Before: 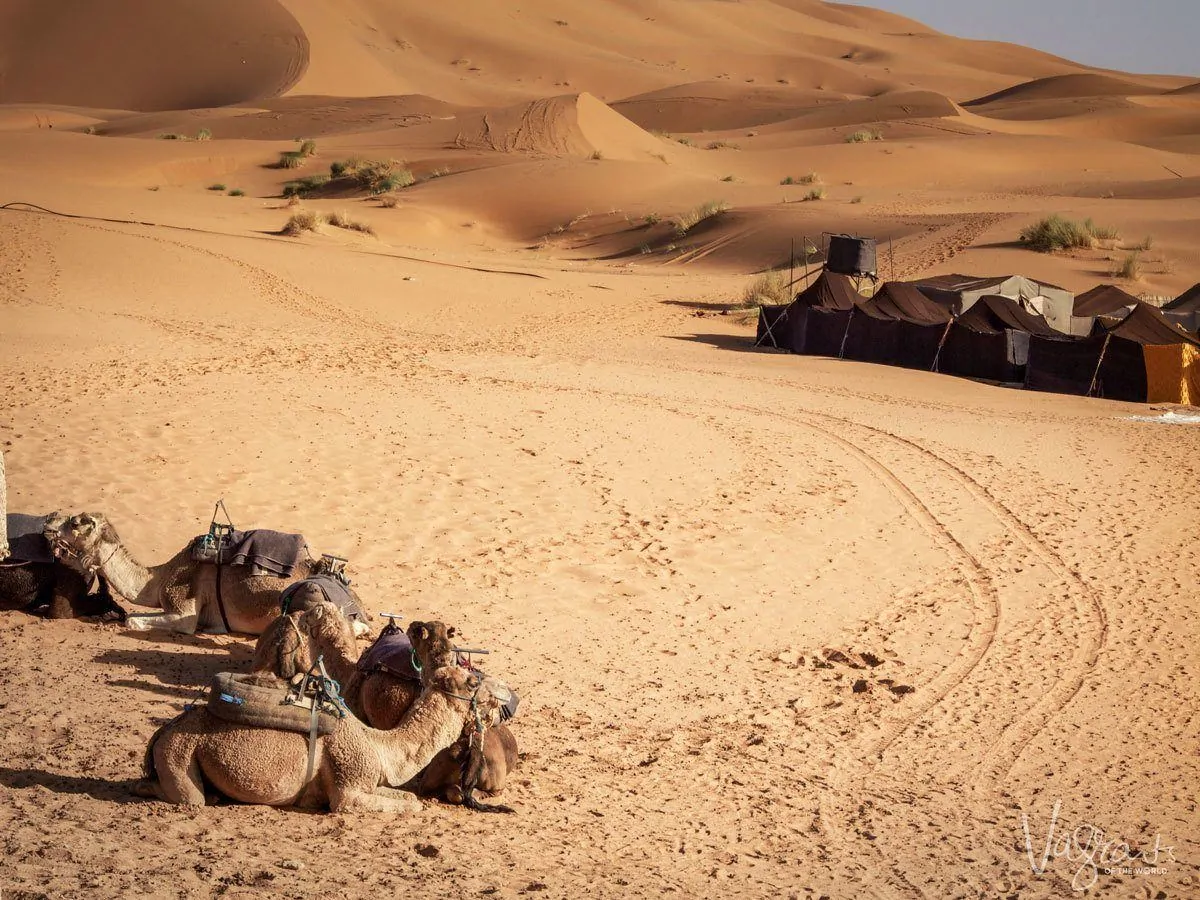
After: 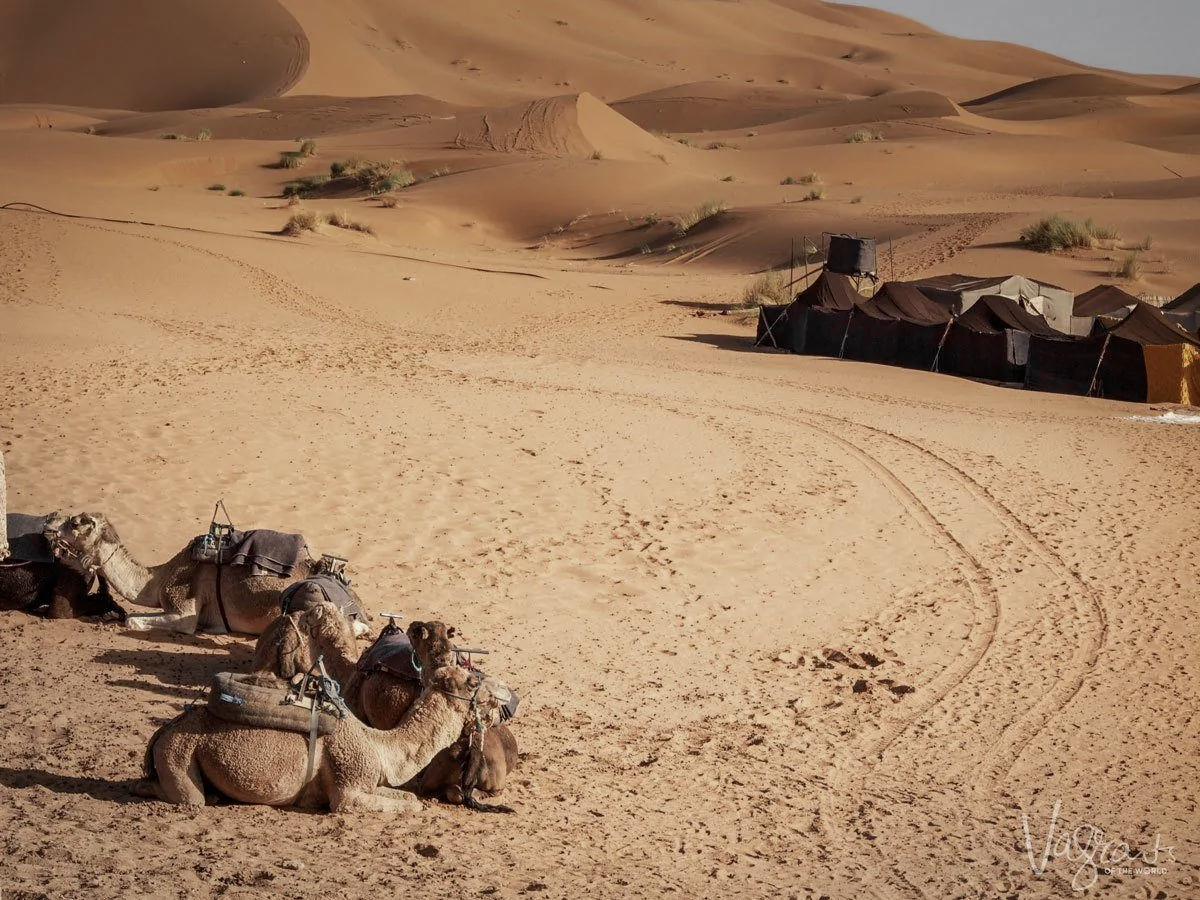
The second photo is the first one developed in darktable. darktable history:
contrast brightness saturation: contrast 0.061, brightness -0.009, saturation -0.239
color zones: curves: ch0 [(0.004, 0.388) (0.125, 0.392) (0.25, 0.404) (0.375, 0.5) (0.5, 0.5) (0.625, 0.5) (0.75, 0.5) (0.875, 0.5)]; ch1 [(0, 0.5) (0.125, 0.5) (0.25, 0.5) (0.375, 0.124) (0.524, 0.124) (0.645, 0.128) (0.789, 0.132) (0.914, 0.096) (0.998, 0.068)]
